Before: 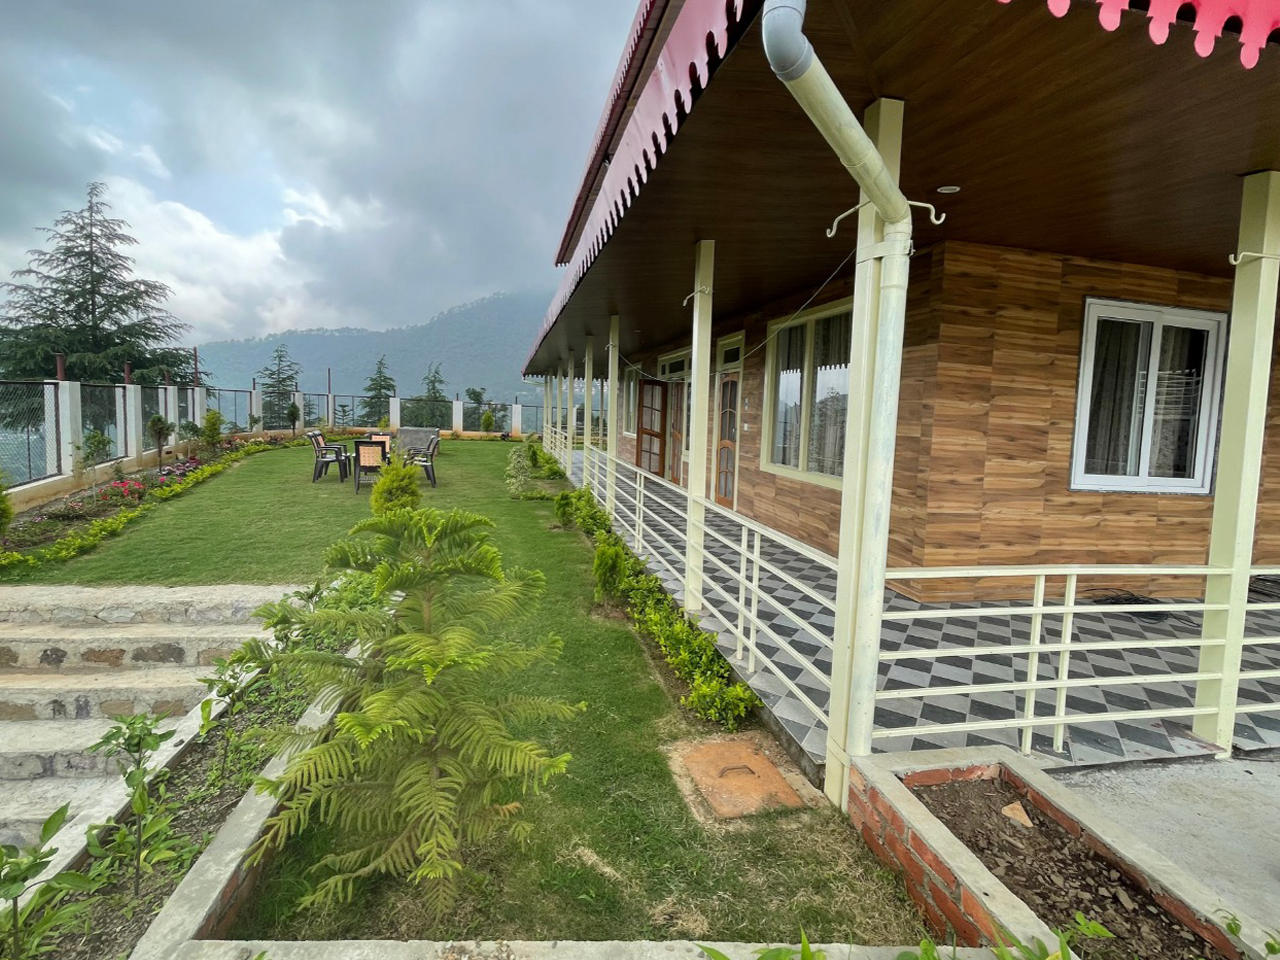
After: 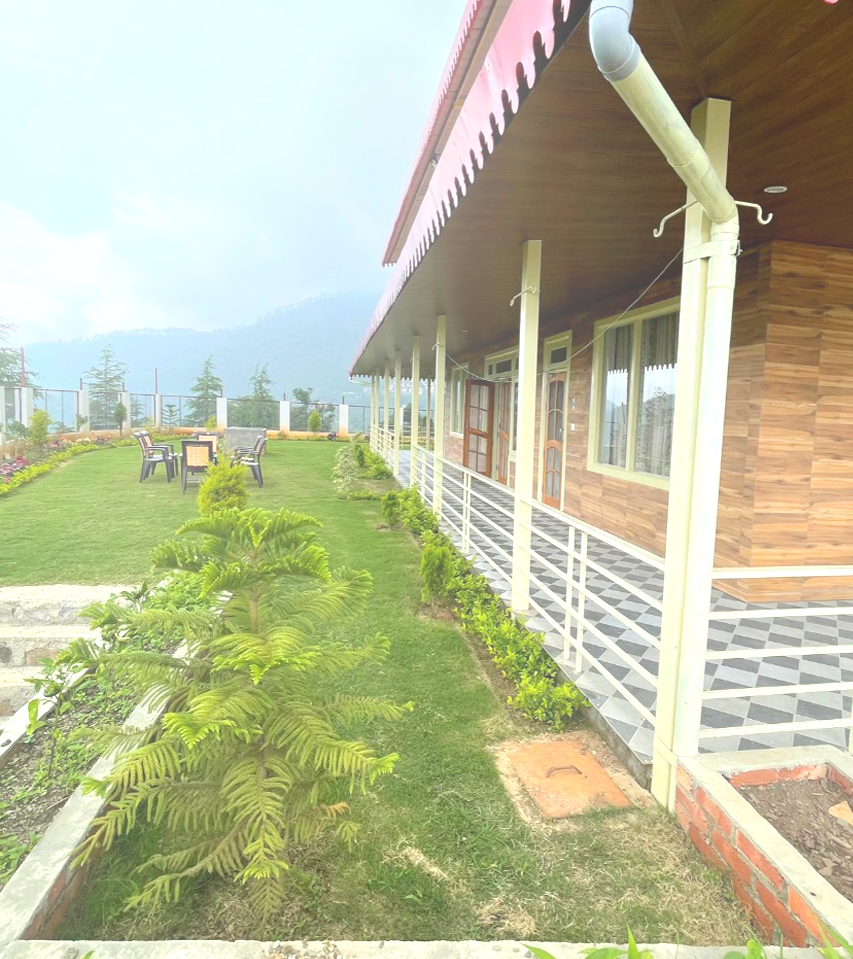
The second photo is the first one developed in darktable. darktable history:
exposure: black level correction 0, exposure 0.7 EV, compensate exposure bias true, compensate highlight preservation false
contrast brightness saturation: saturation -0.05
crop and rotate: left 13.537%, right 19.796%
bloom: size 38%, threshold 95%, strength 30%
